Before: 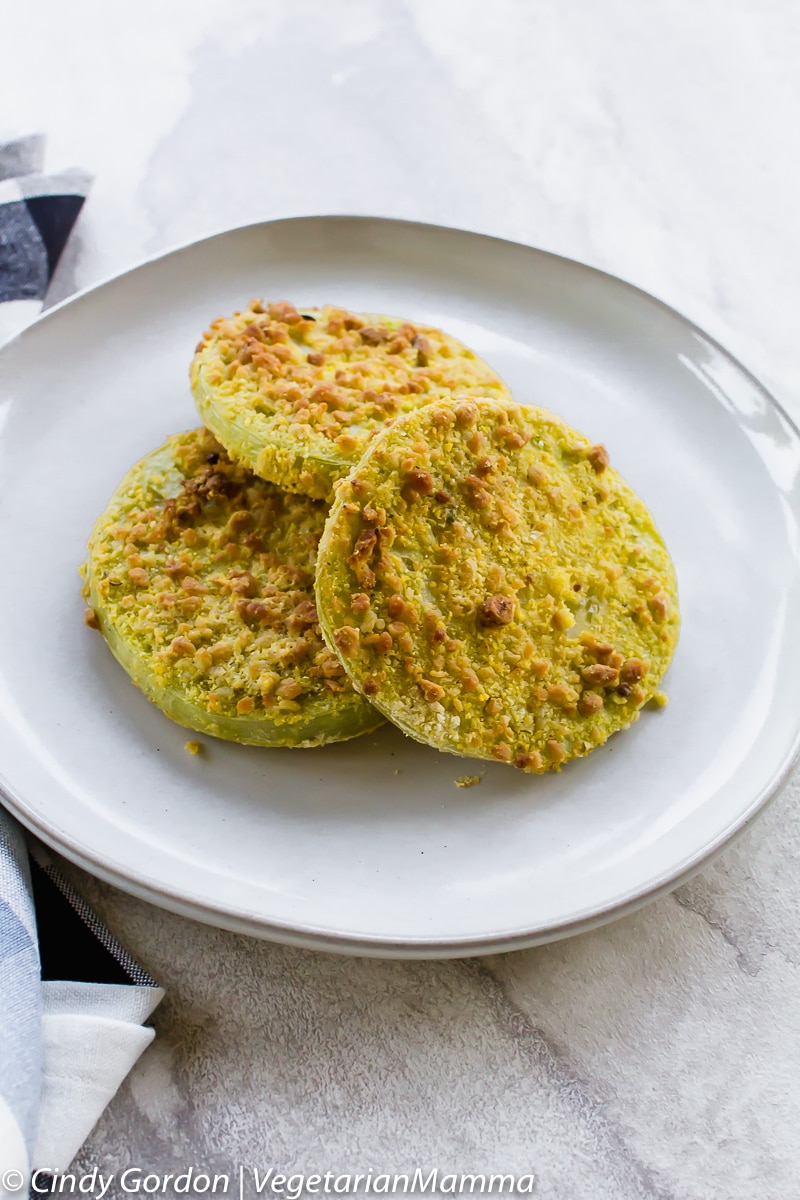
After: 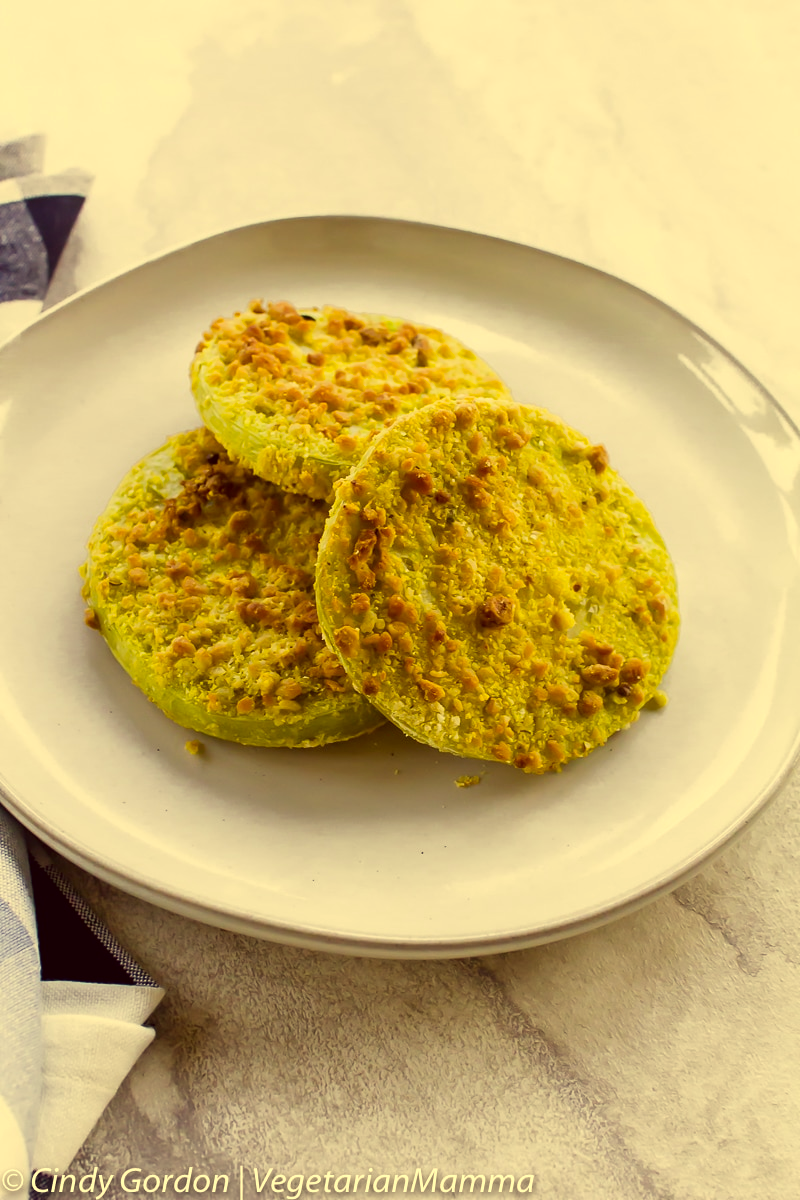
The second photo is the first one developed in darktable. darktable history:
color correction: highlights a* -0.407, highlights b* 39.6, shadows a* 9.78, shadows b* -0.304
